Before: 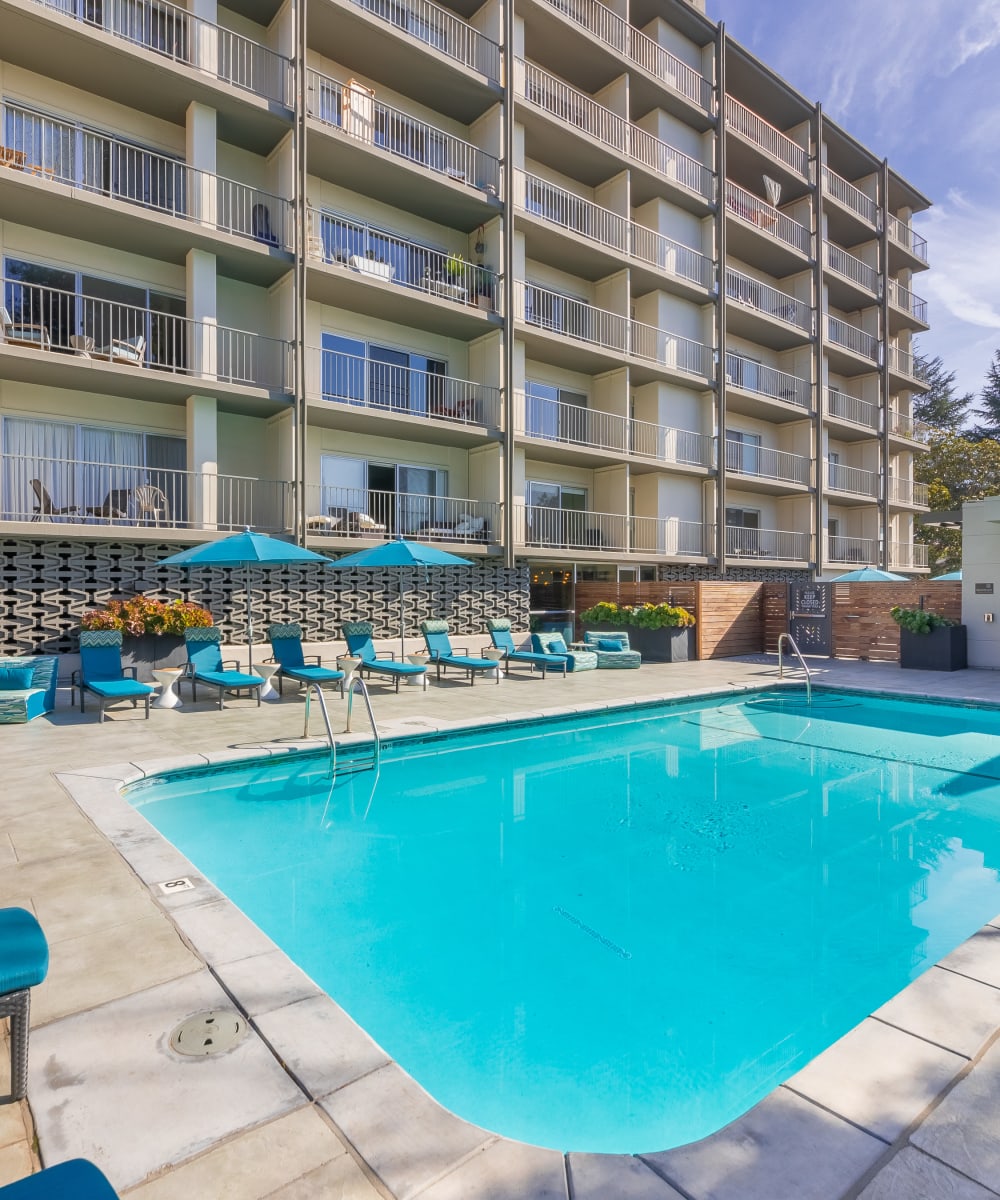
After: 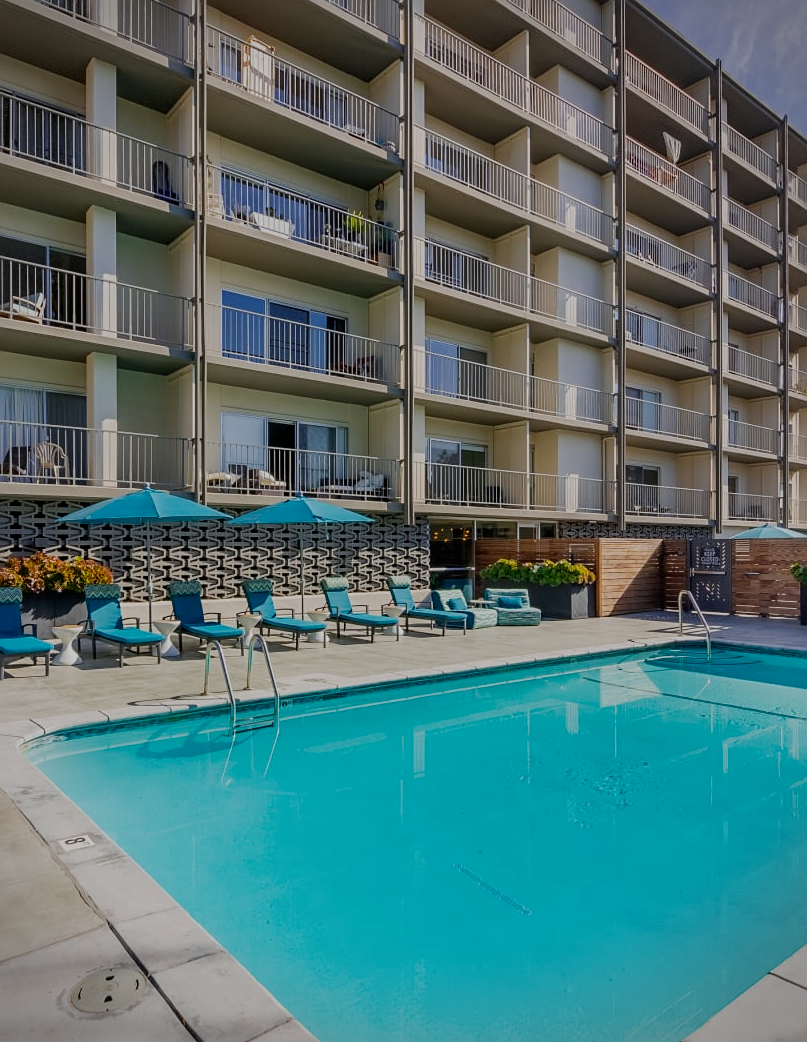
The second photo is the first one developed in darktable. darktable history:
vignetting: brightness -0.454, saturation -0.292, dithering 8-bit output
filmic rgb: middle gray luminance 28.82%, black relative exposure -10.25 EV, white relative exposure 5.5 EV, target black luminance 0%, hardness 3.97, latitude 1.62%, contrast 1.128, highlights saturation mix 5.95%, shadows ↔ highlights balance 15.46%, add noise in highlights 0.001, preserve chrominance no, color science v3 (2019), use custom middle-gray values true, contrast in highlights soft
crop: left 10.008%, top 3.626%, right 9.2%, bottom 9.519%
sharpen: amount 0.216
